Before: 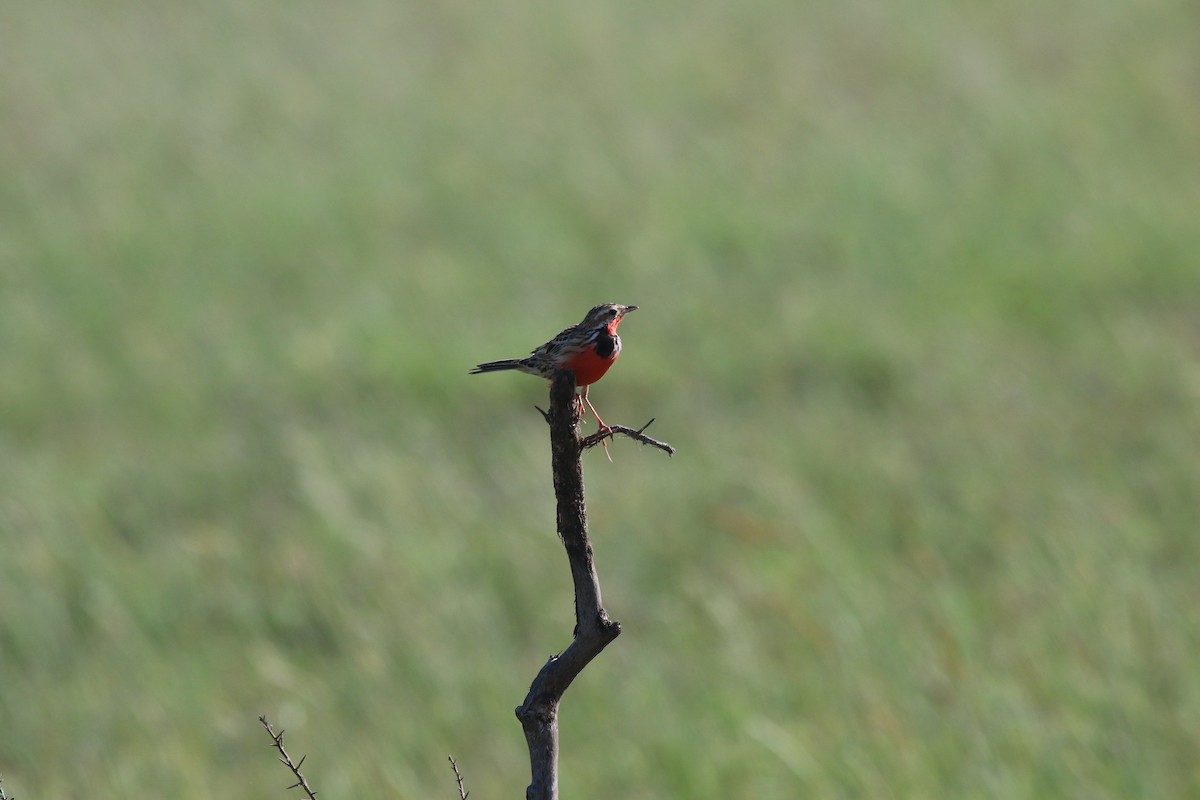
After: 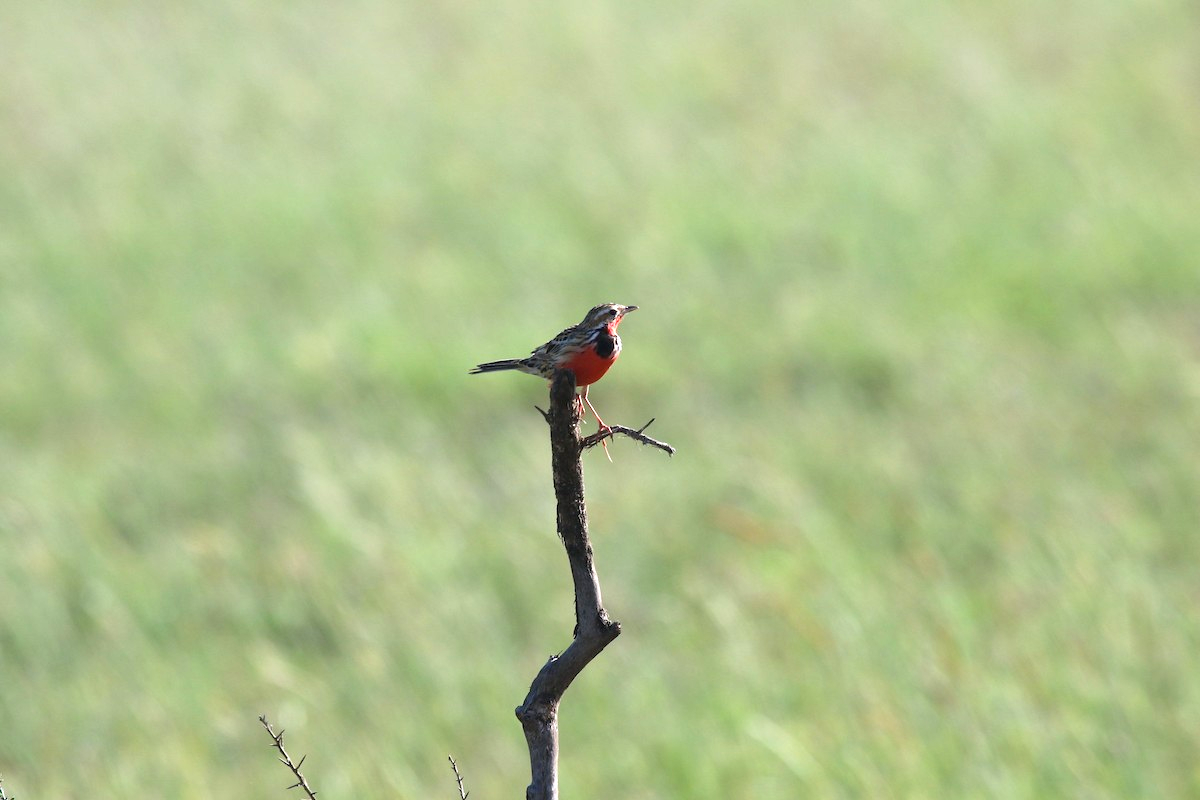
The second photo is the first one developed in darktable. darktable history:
white balance: emerald 1
exposure: black level correction 0.001, exposure 1 EV, compensate highlight preservation false
